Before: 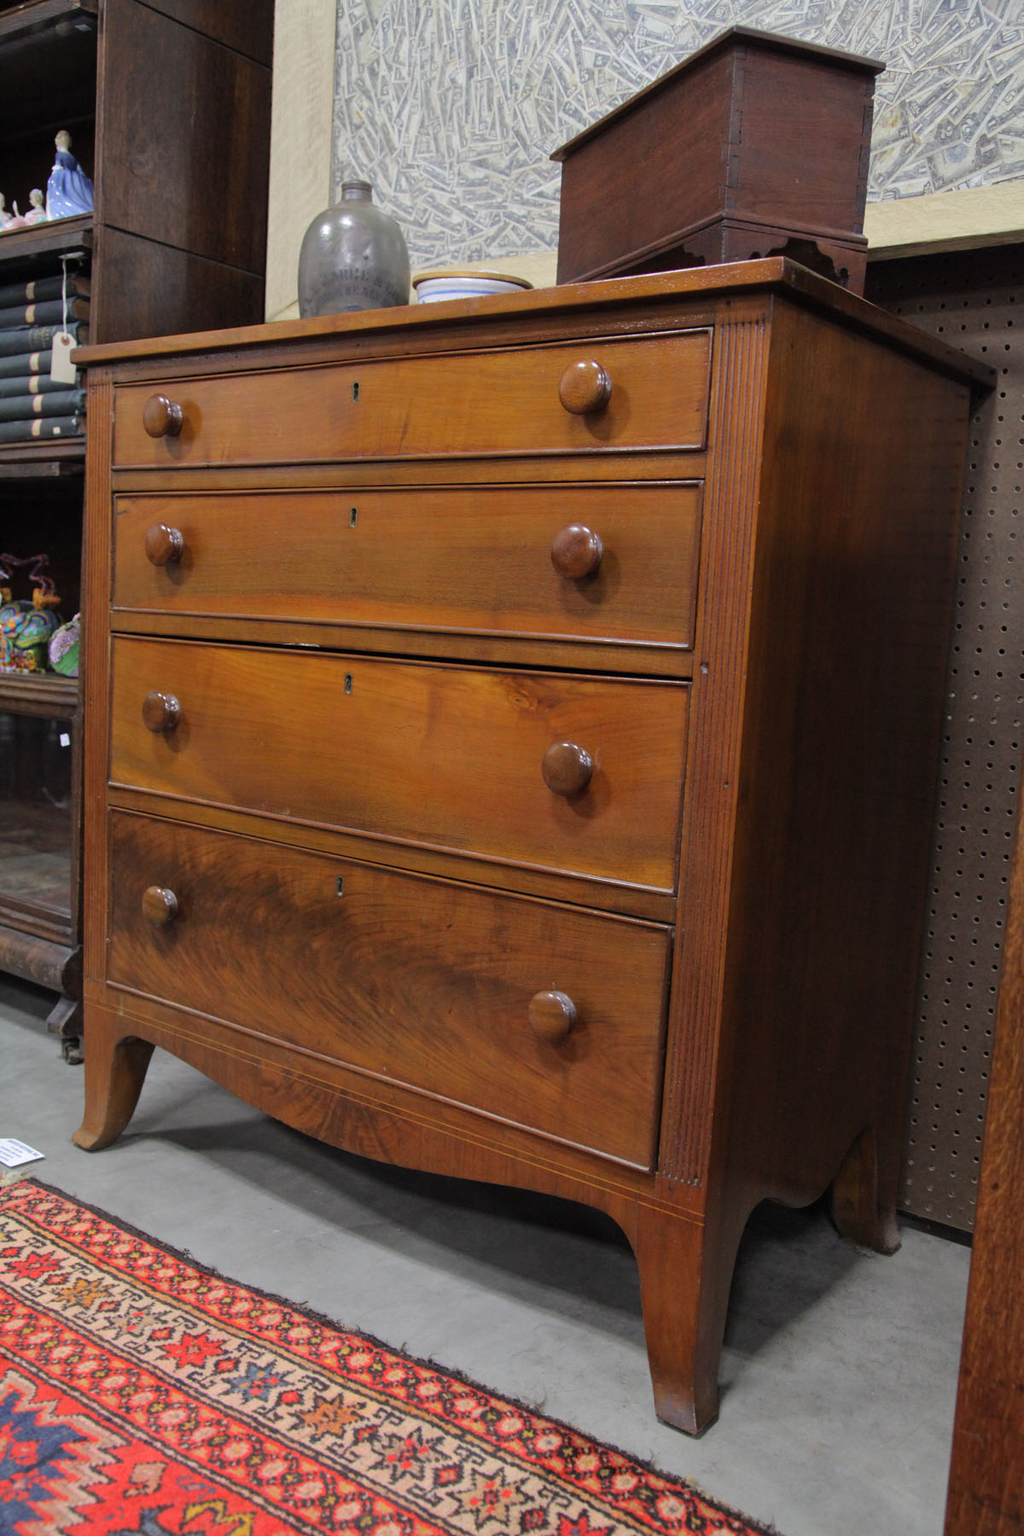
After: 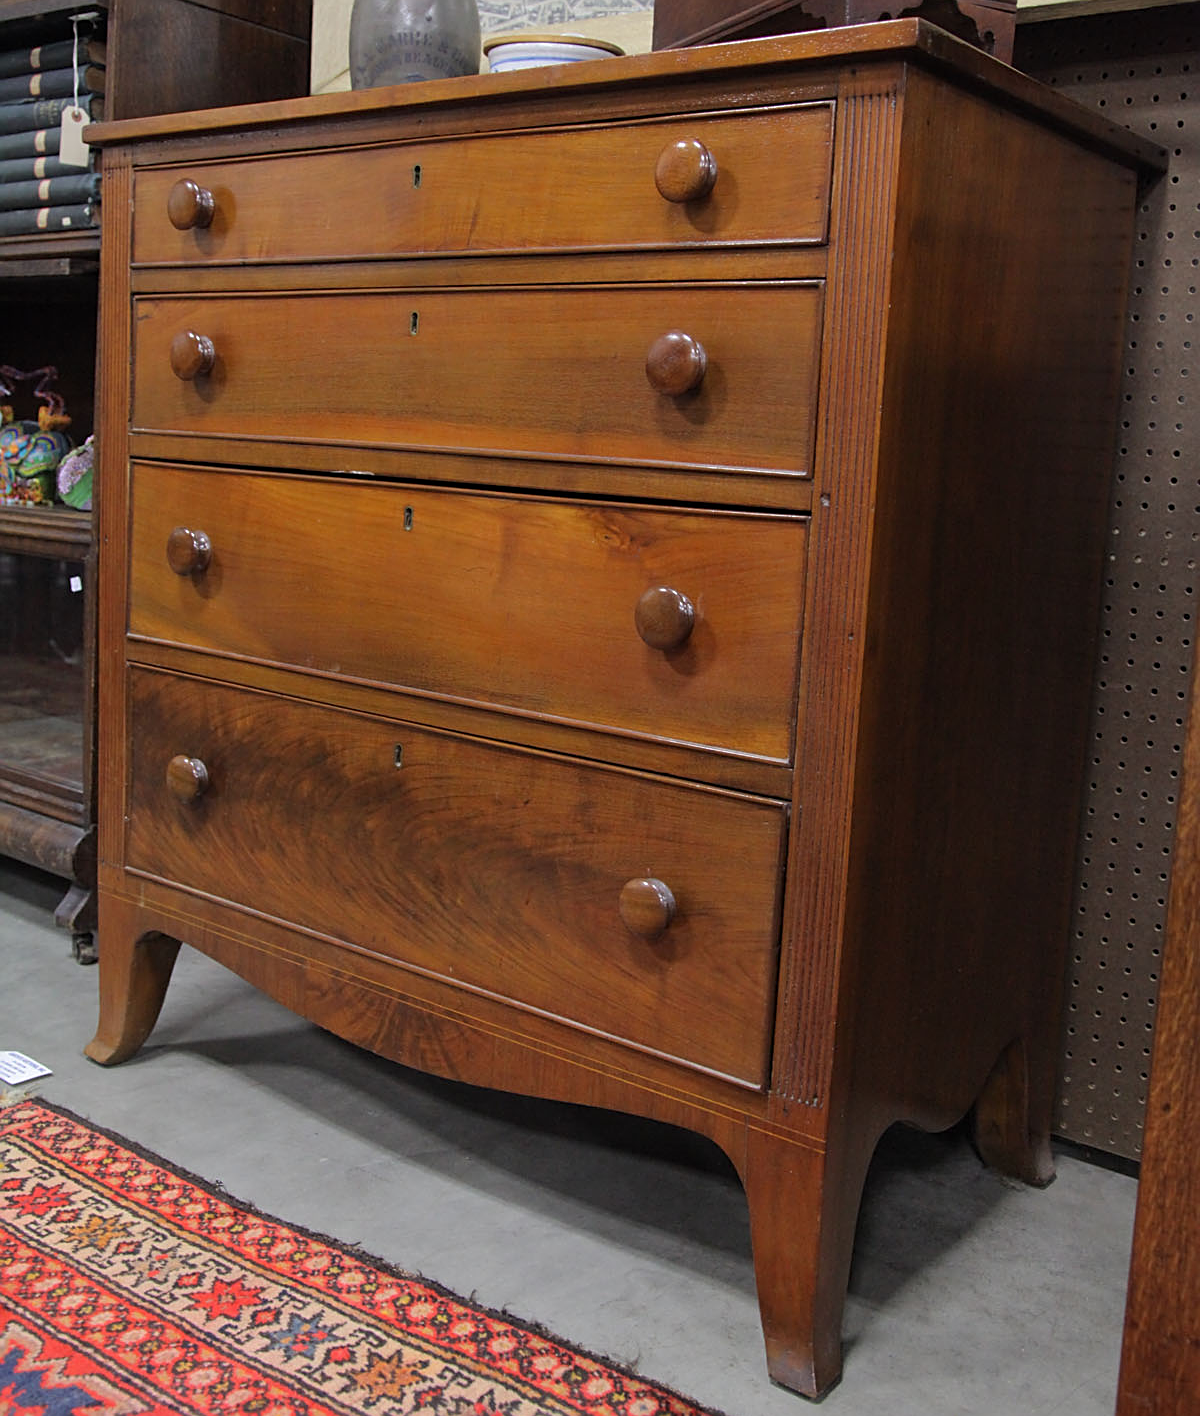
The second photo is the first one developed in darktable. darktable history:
sharpen: on, module defaults
crop and rotate: top 15.774%, bottom 5.506%
